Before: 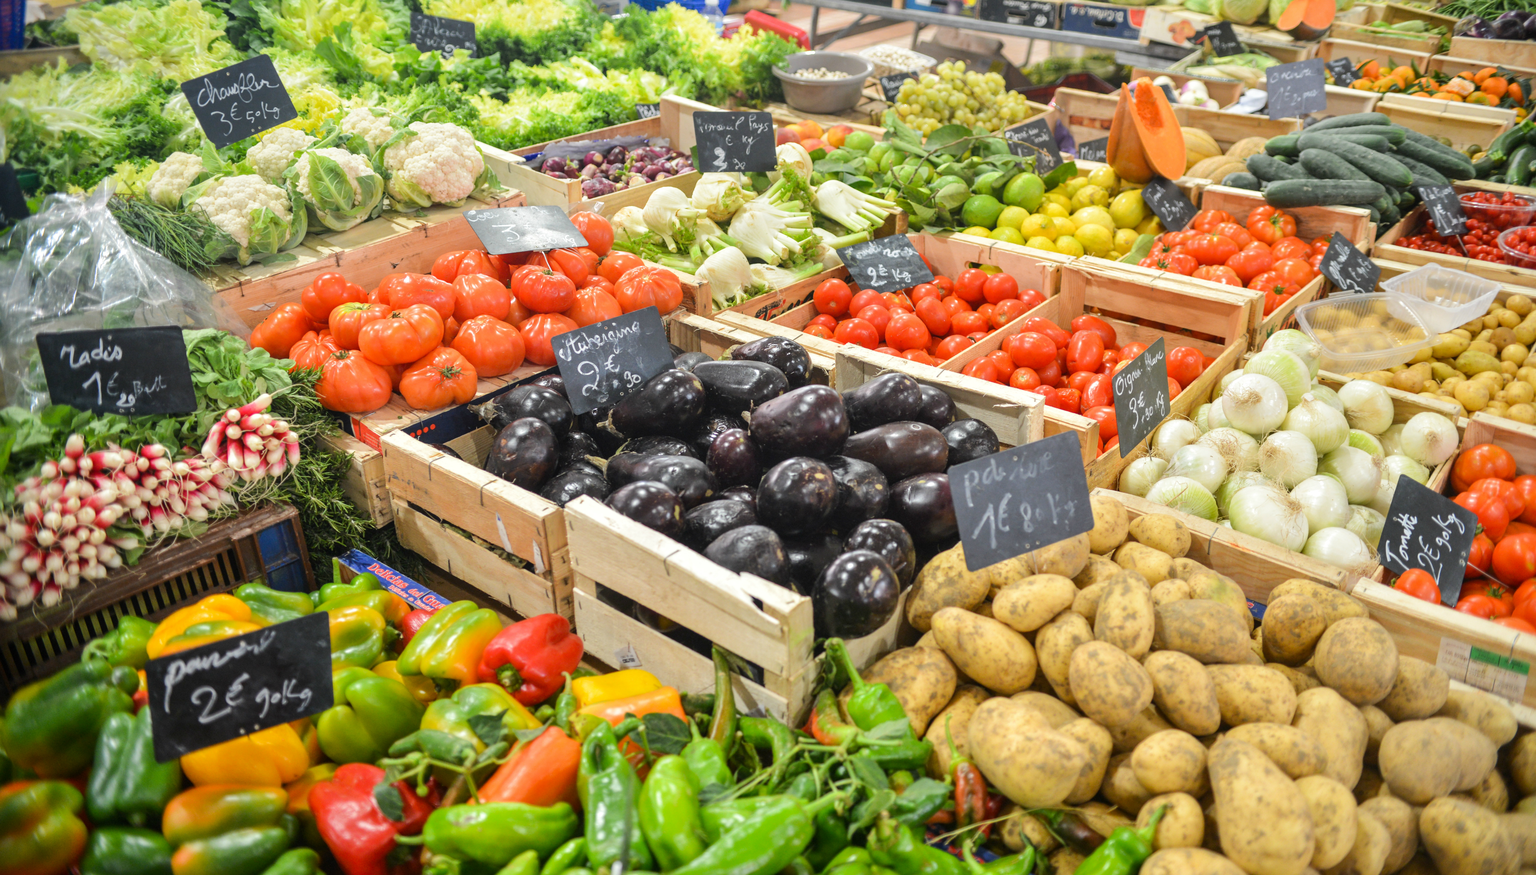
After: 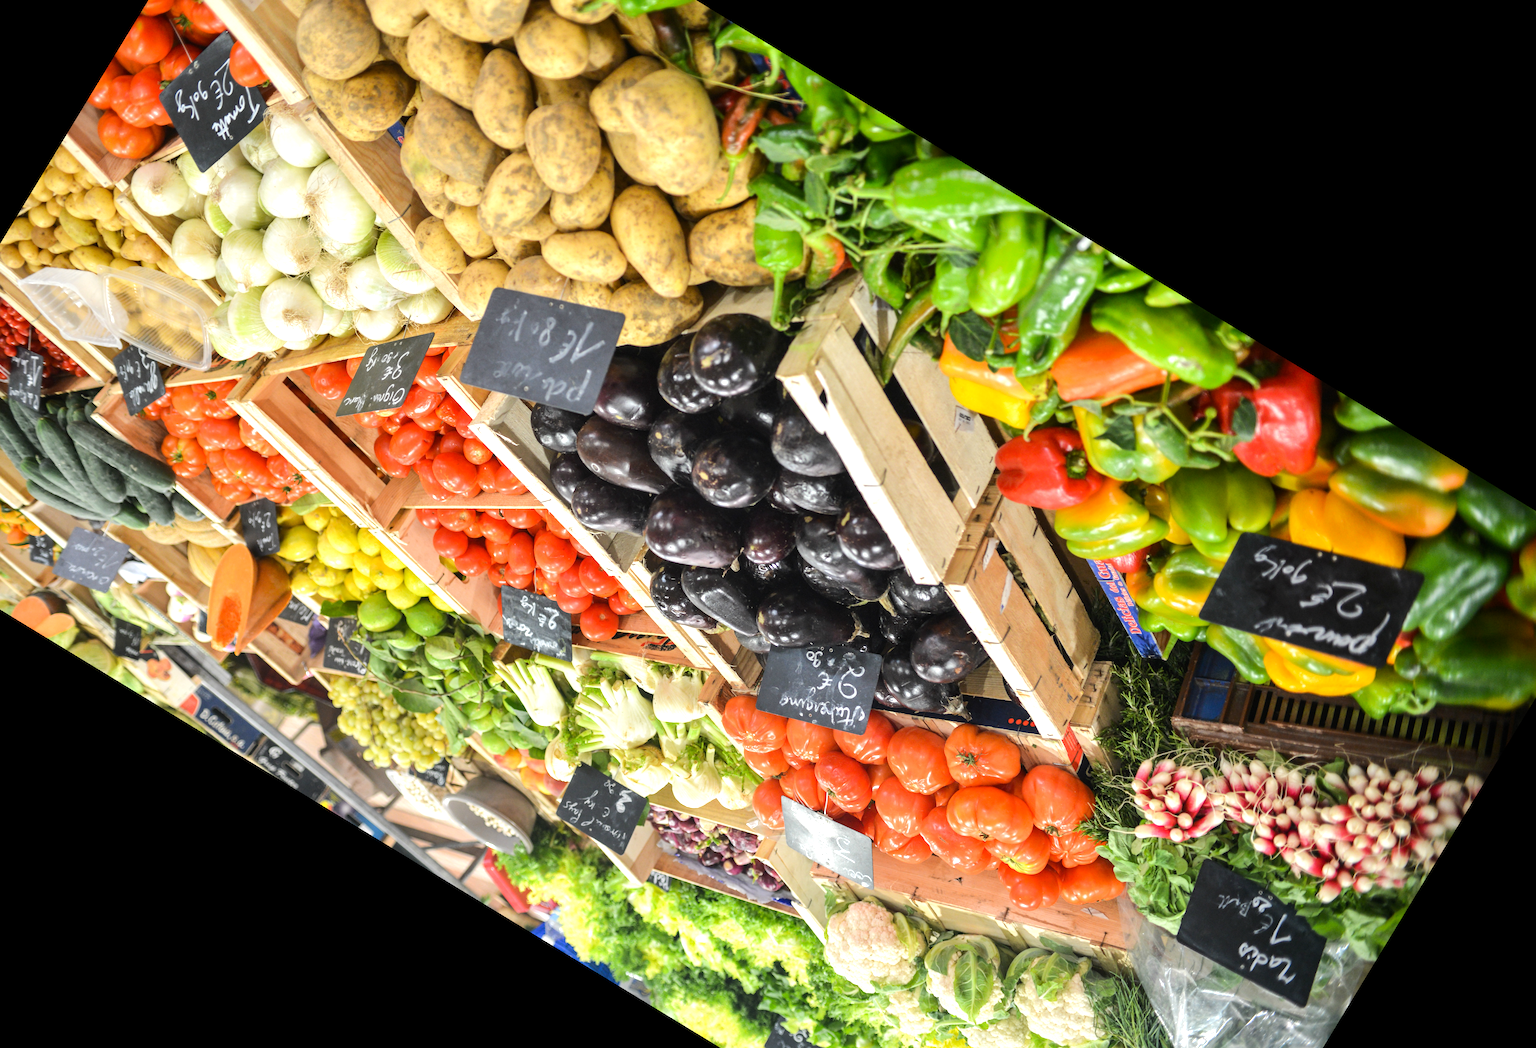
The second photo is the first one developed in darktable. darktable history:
crop and rotate: angle 148.68°, left 9.111%, top 15.603%, right 4.588%, bottom 17.041%
tone equalizer: -8 EV -0.417 EV, -7 EV -0.389 EV, -6 EV -0.333 EV, -5 EV -0.222 EV, -3 EV 0.222 EV, -2 EV 0.333 EV, -1 EV 0.389 EV, +0 EV 0.417 EV, edges refinement/feathering 500, mask exposure compensation -1.57 EV, preserve details no
